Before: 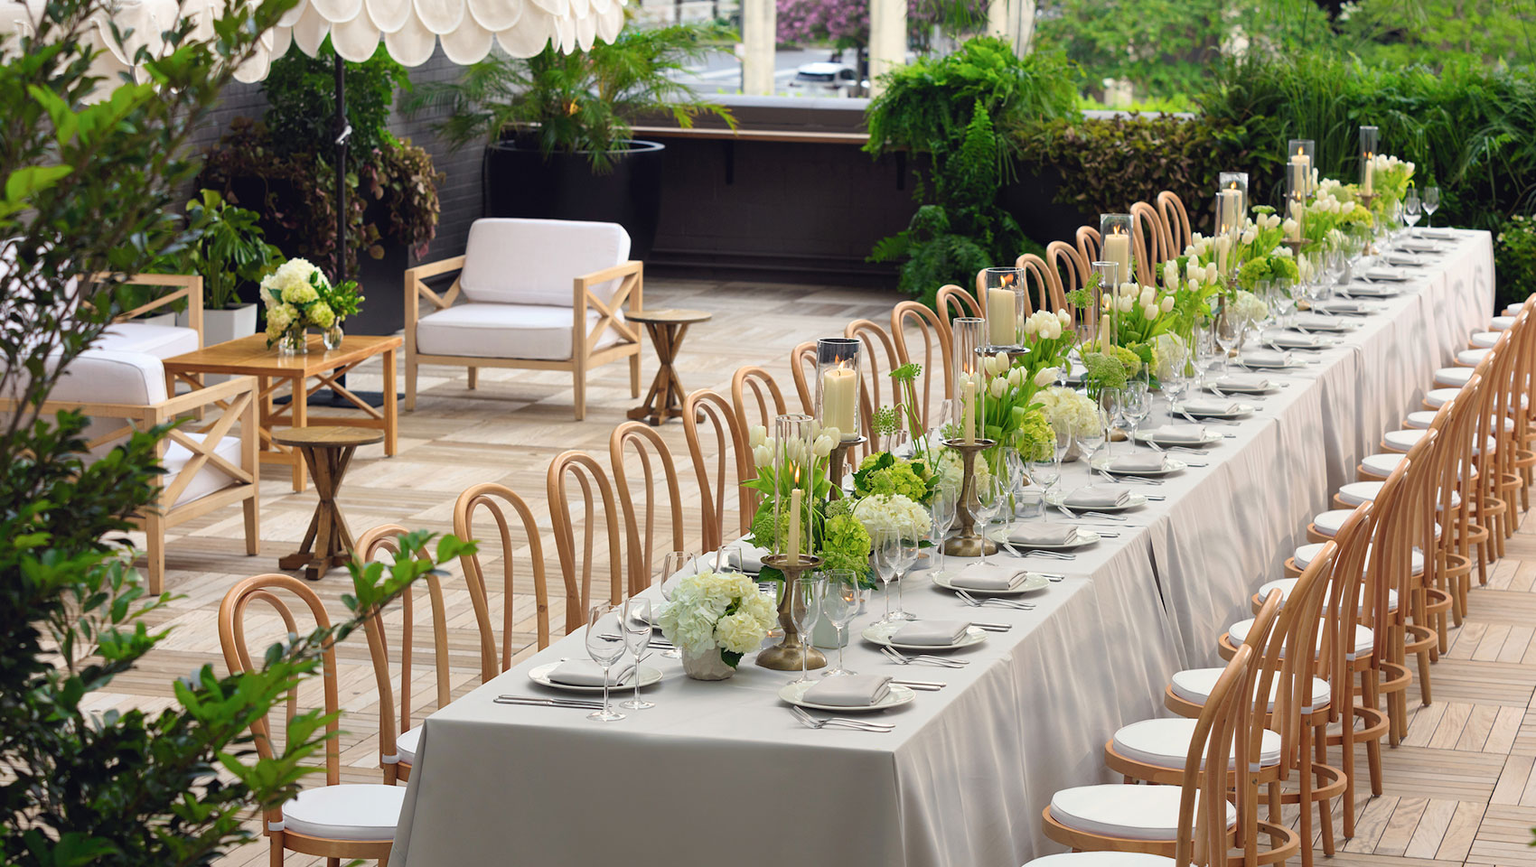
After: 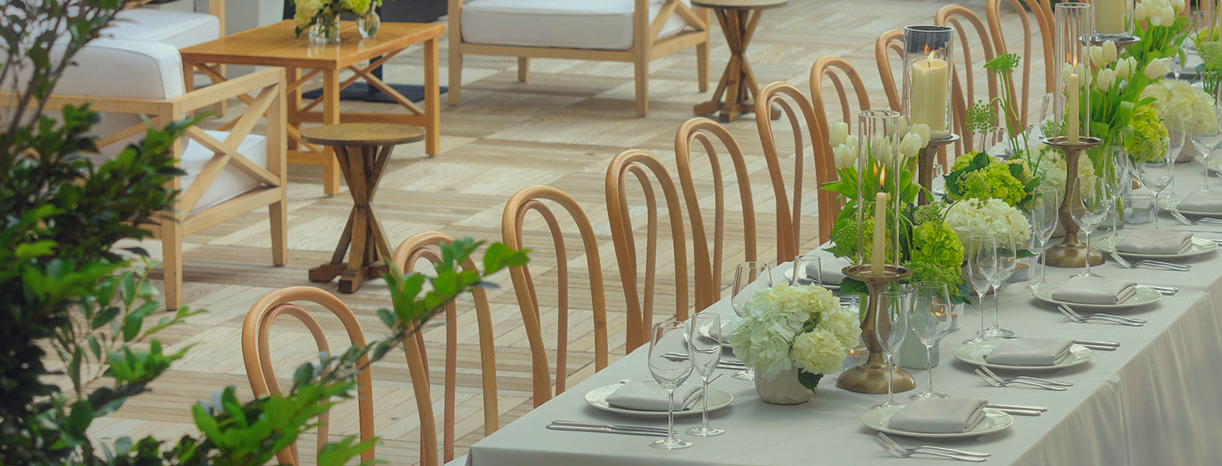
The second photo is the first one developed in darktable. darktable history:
shadows and highlights: shadows 25.18, highlights -71.03
local contrast: on, module defaults
color correction: highlights a* -7.74, highlights b* 3.15
crop: top 36.416%, right 28.089%, bottom 14.975%
haze removal: strength -0.064, compatibility mode true, adaptive false
exposure: compensate exposure bias true, compensate highlight preservation false
contrast equalizer: y [[0.46, 0.454, 0.451, 0.451, 0.455, 0.46], [0.5 ×6], [0.5 ×6], [0 ×6], [0 ×6]]
